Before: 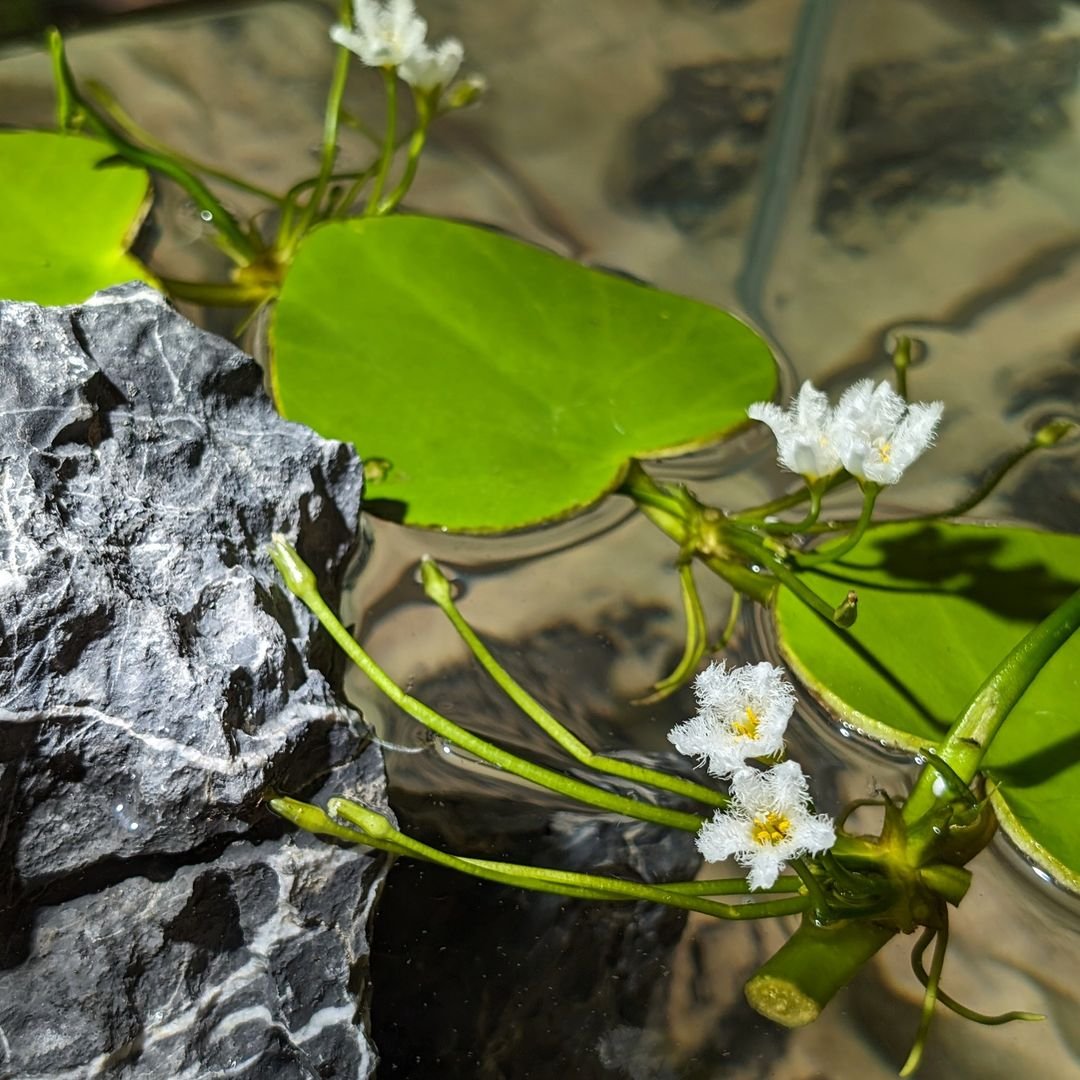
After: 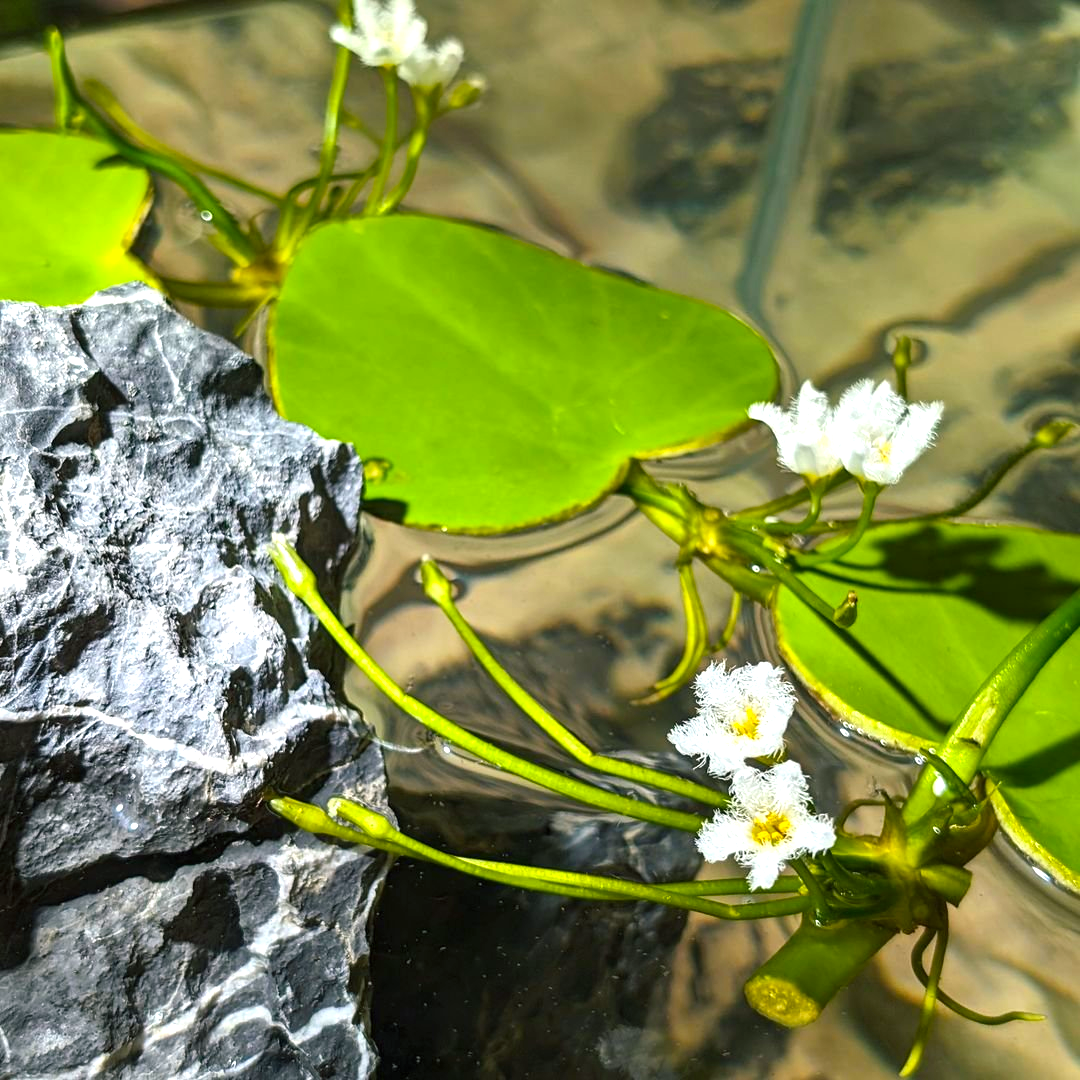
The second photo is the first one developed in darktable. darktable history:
exposure: black level correction 0, exposure 0.7 EV, compensate exposure bias true, compensate highlight preservation false
color balance rgb: shadows lift › luminance -7.336%, shadows lift › chroma 2.382%, shadows lift › hue 162.7°, linear chroma grading › global chroma 15.203%, perceptual saturation grading › global saturation 0.511%, global vibrance 20%
